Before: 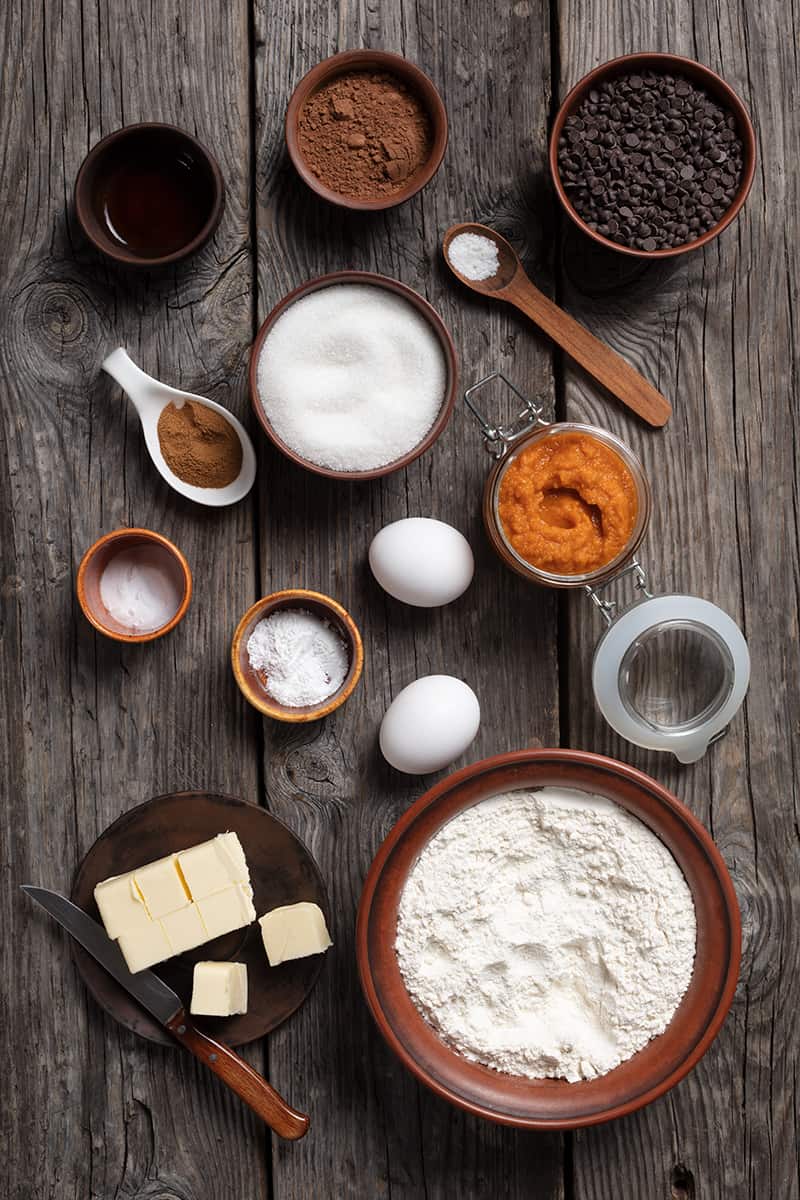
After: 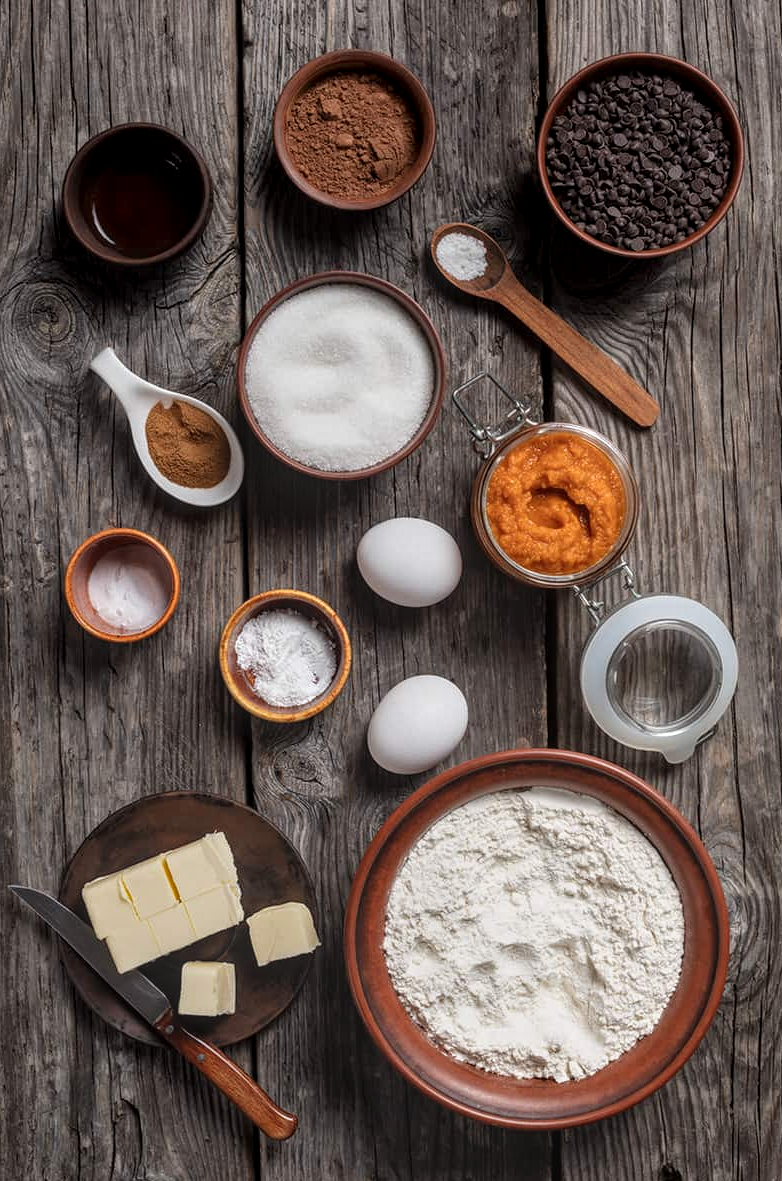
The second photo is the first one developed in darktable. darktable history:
crop and rotate: left 1.608%, right 0.545%, bottom 1.555%
local contrast: highlights 5%, shadows 3%, detail 134%
